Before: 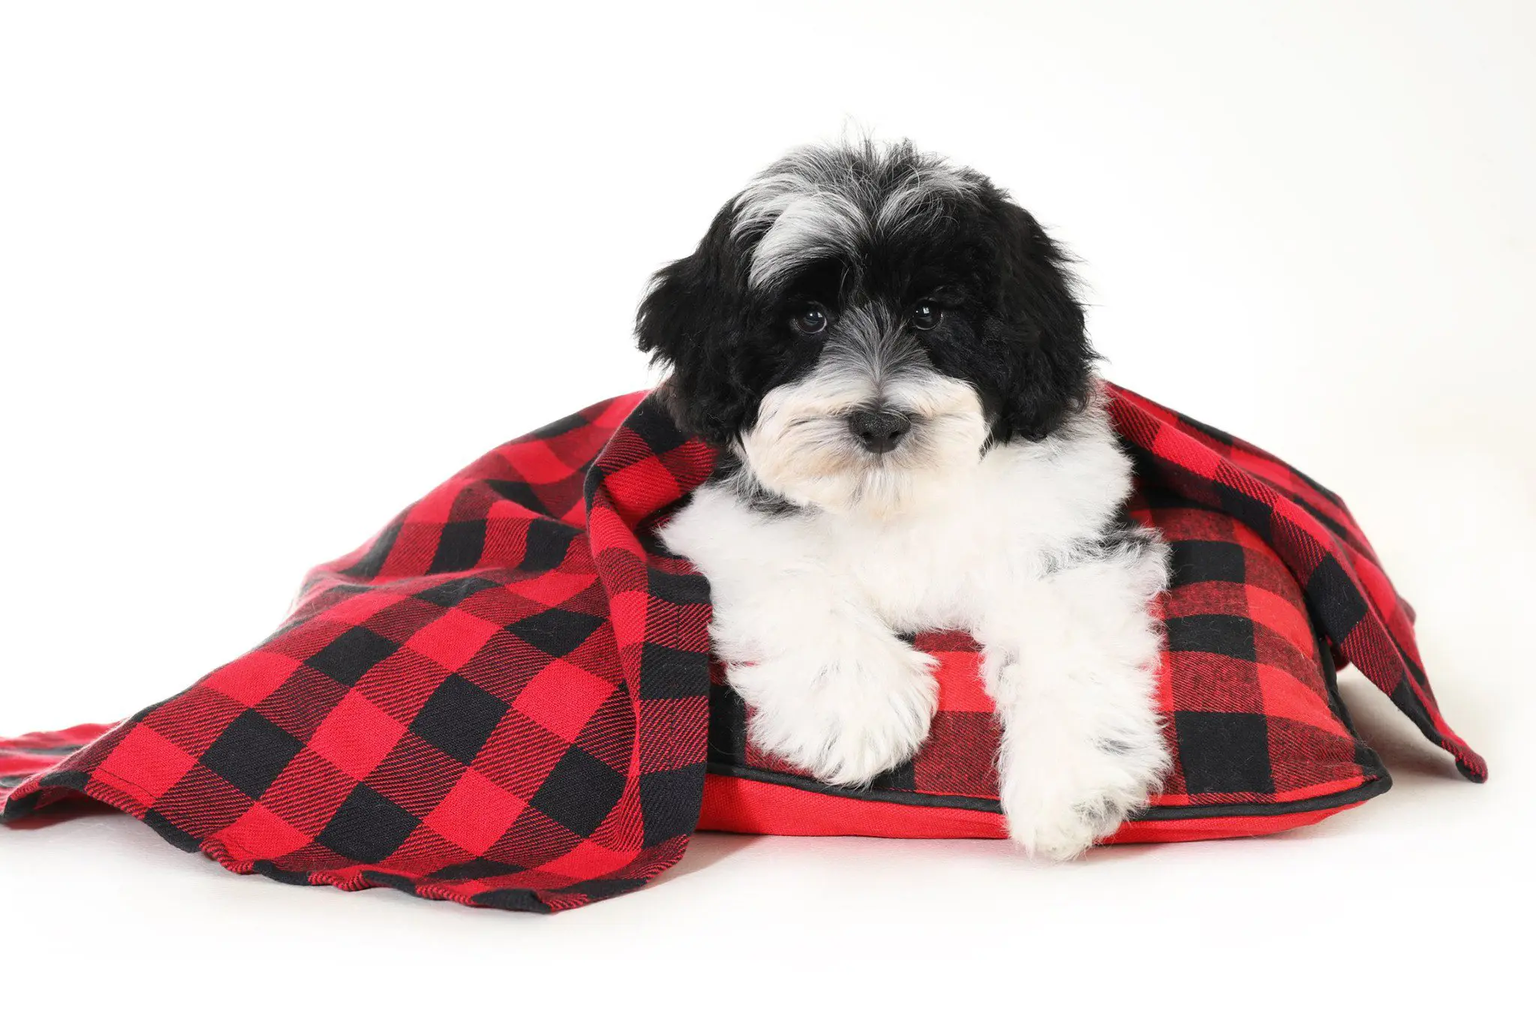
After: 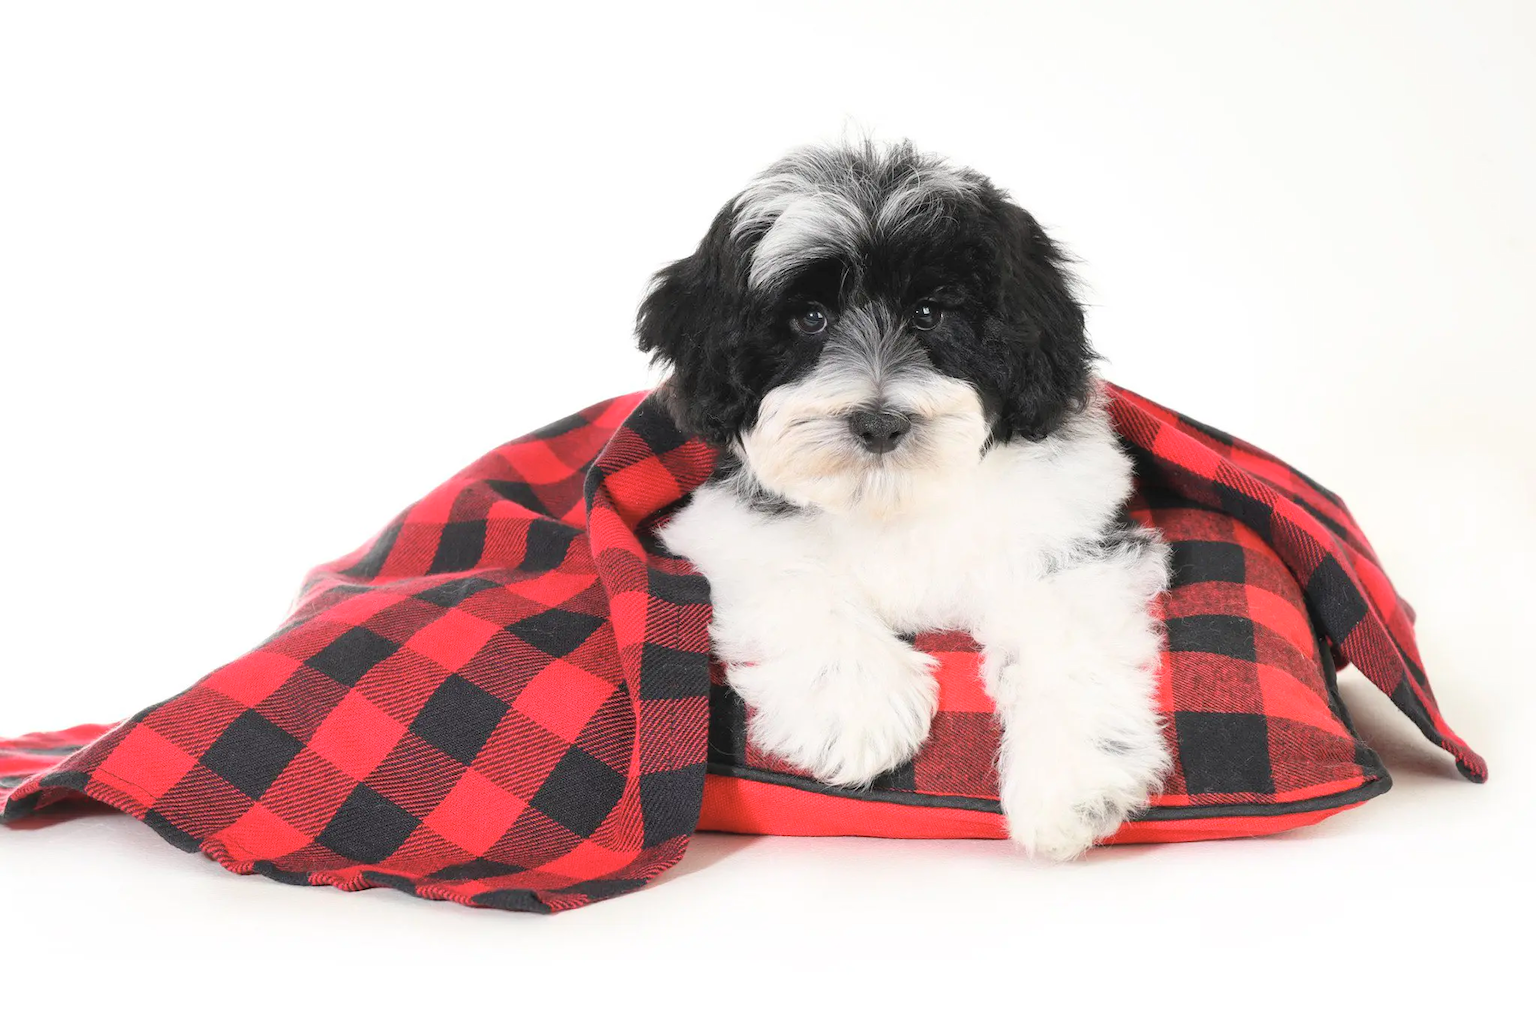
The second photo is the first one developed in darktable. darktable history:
contrast brightness saturation: brightness 0.144
